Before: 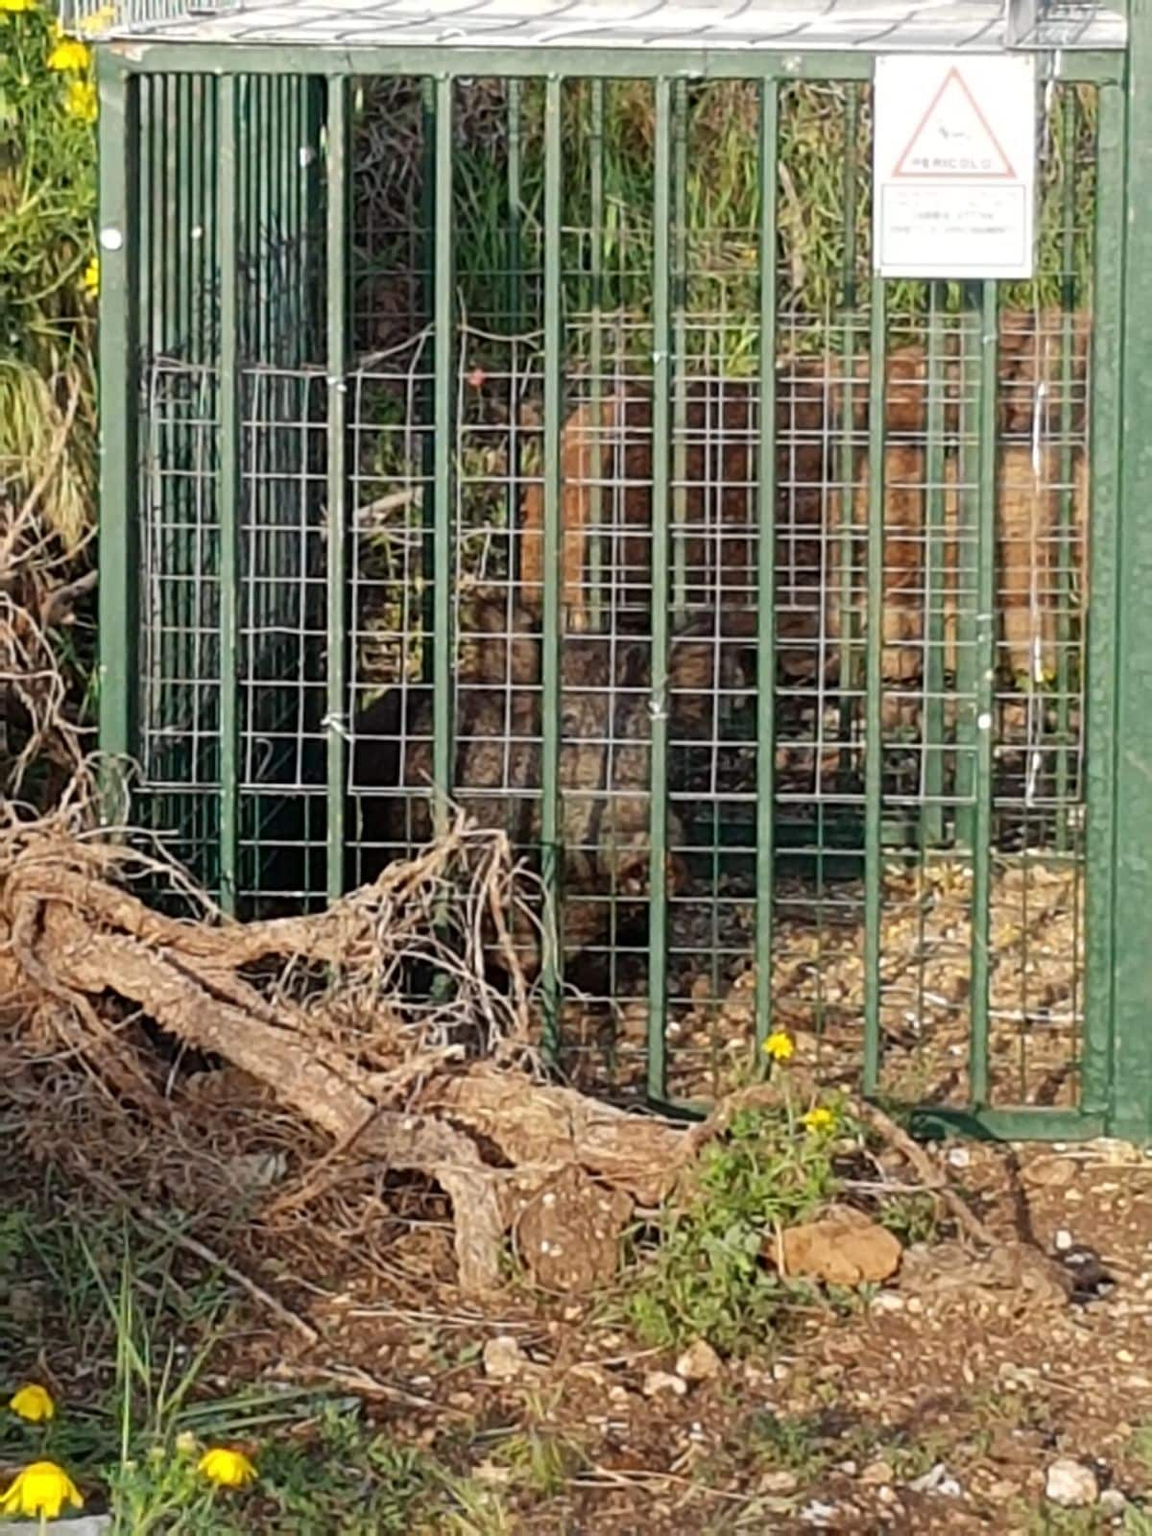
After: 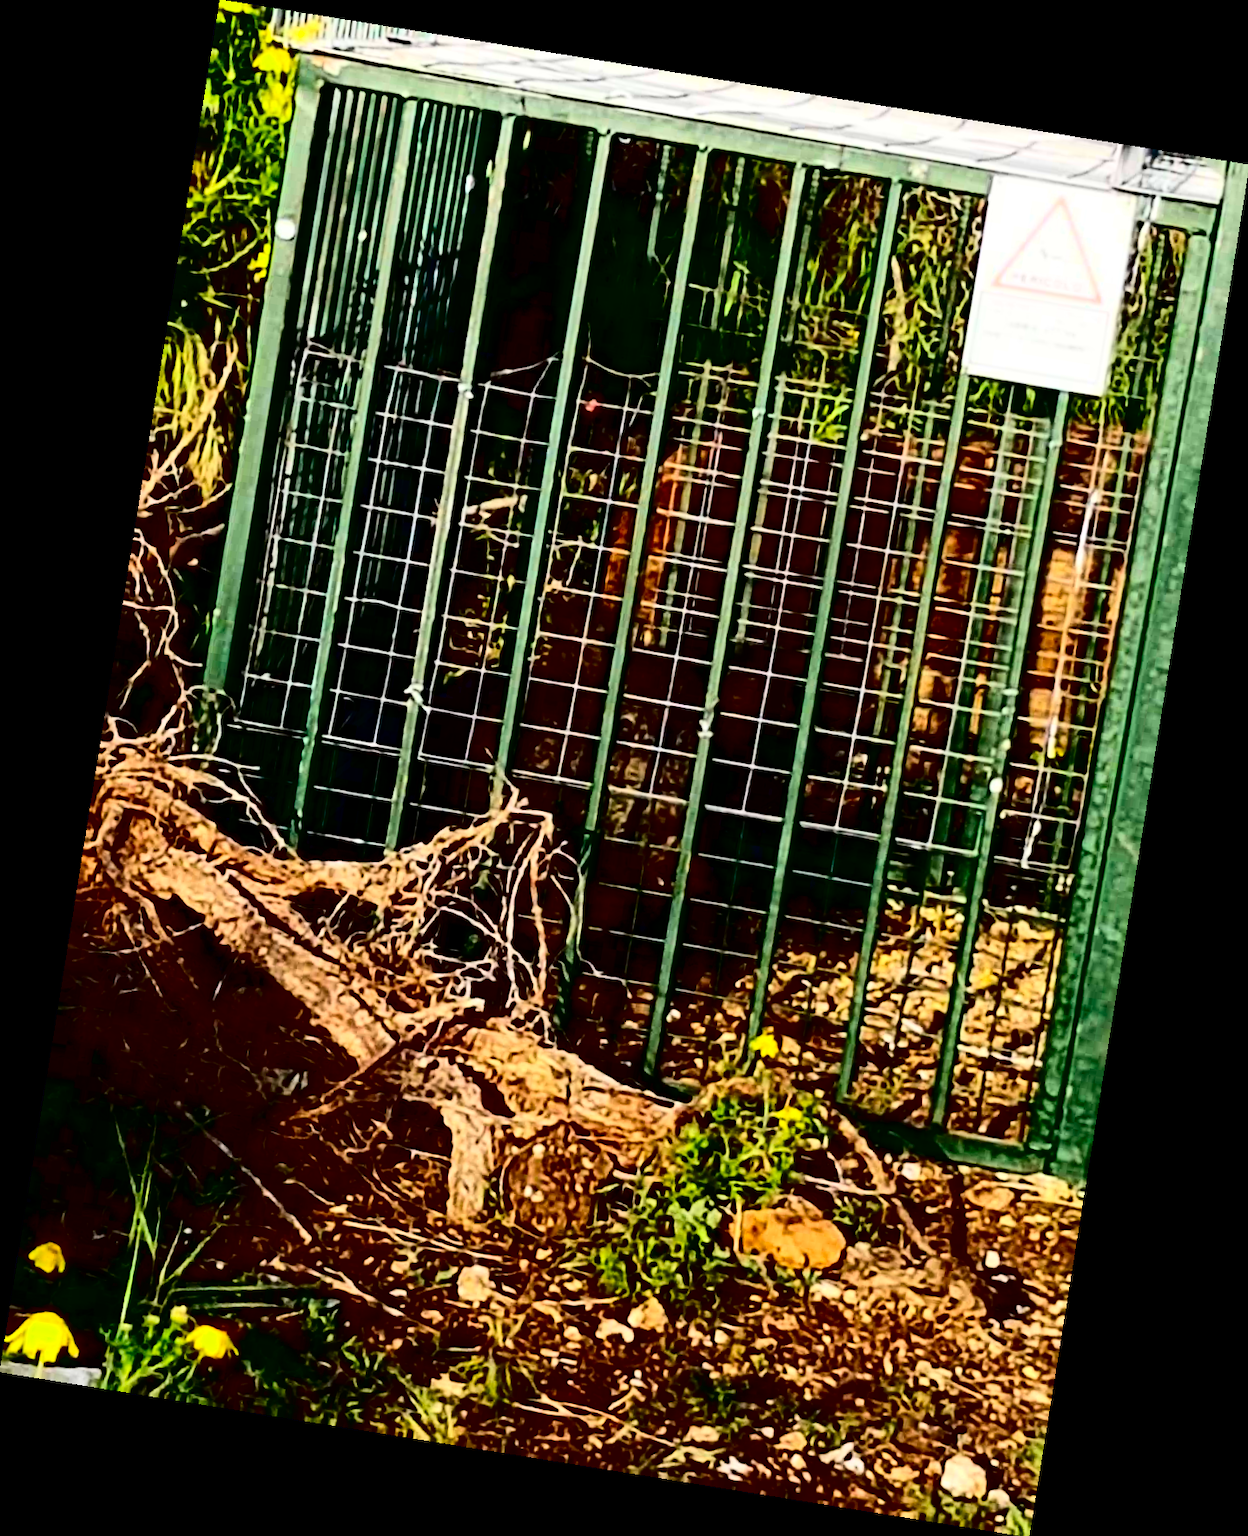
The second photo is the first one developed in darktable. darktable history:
contrast brightness saturation: contrast 0.77, brightness -1, saturation 1
rotate and perspective: rotation 9.12°, automatic cropping off
